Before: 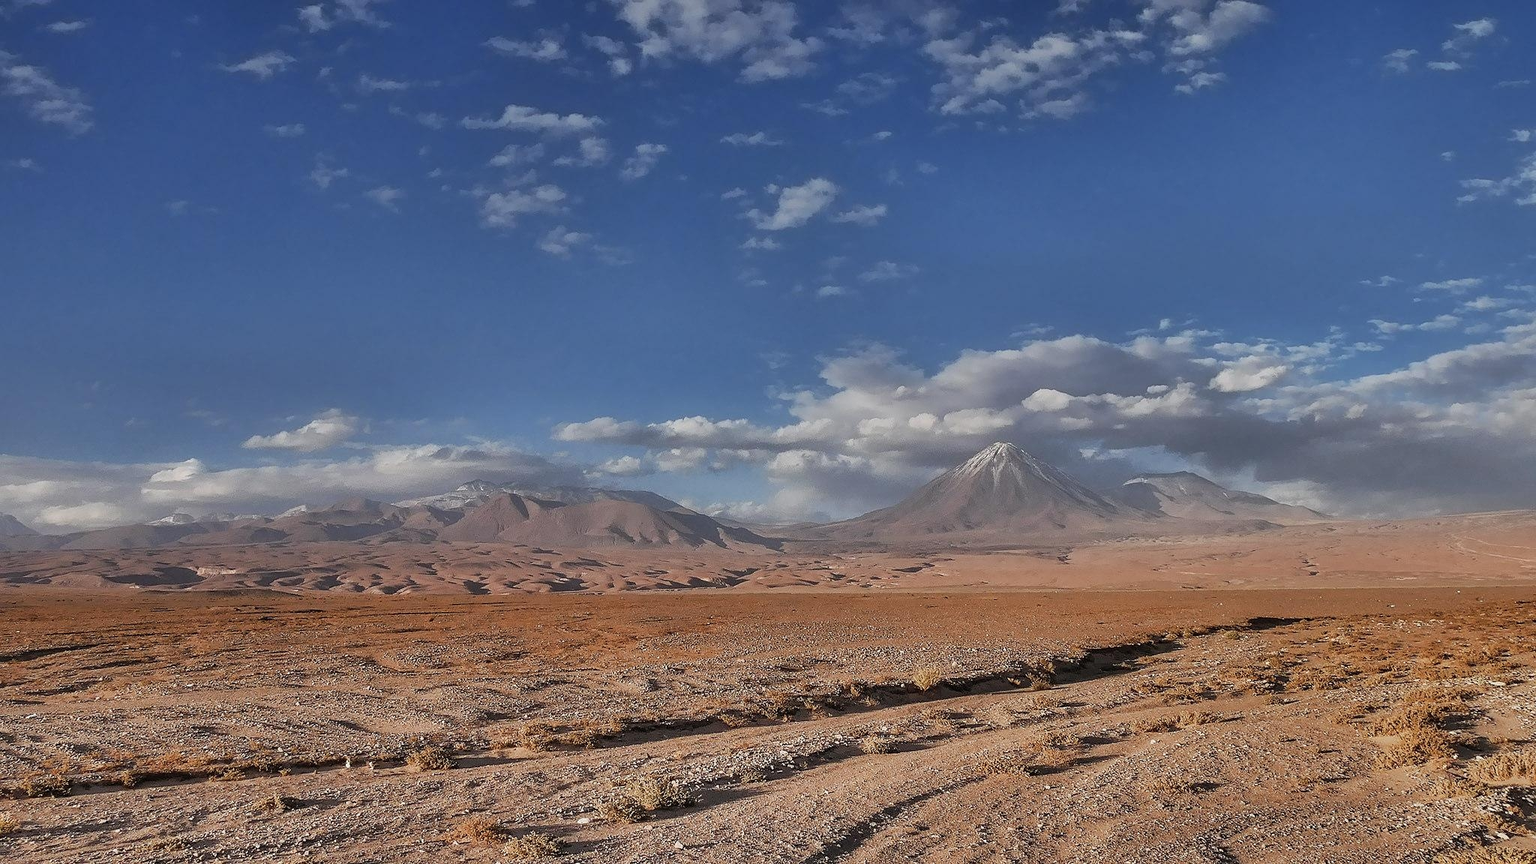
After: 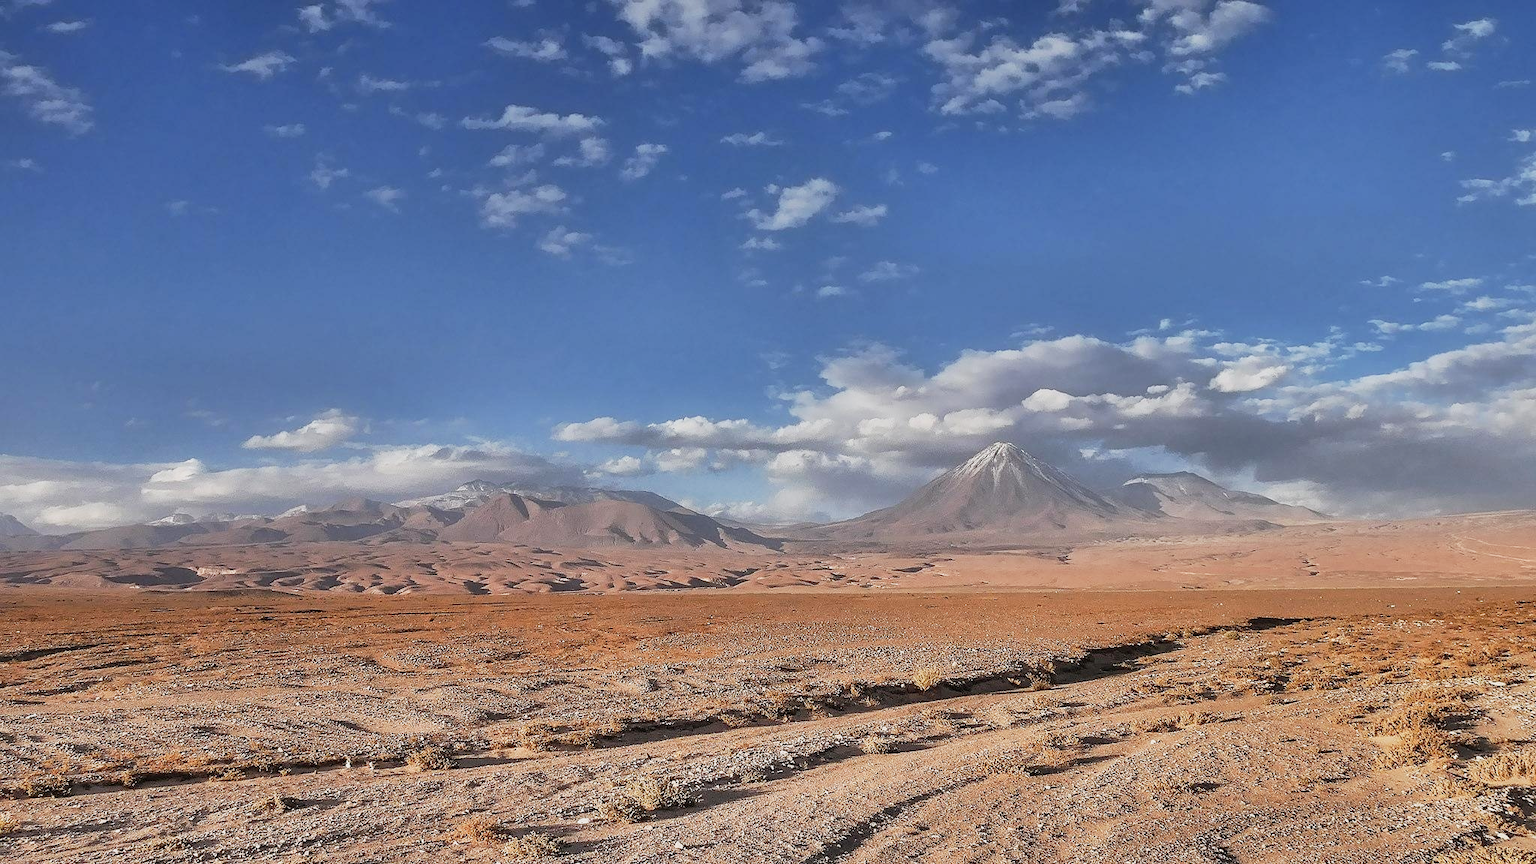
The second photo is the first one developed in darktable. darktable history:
local contrast: mode bilateral grid, contrast 20, coarseness 50, detail 102%, midtone range 0.2
base curve: curves: ch0 [(0, 0) (0.088, 0.125) (0.176, 0.251) (0.354, 0.501) (0.613, 0.749) (1, 0.877)], preserve colors none
